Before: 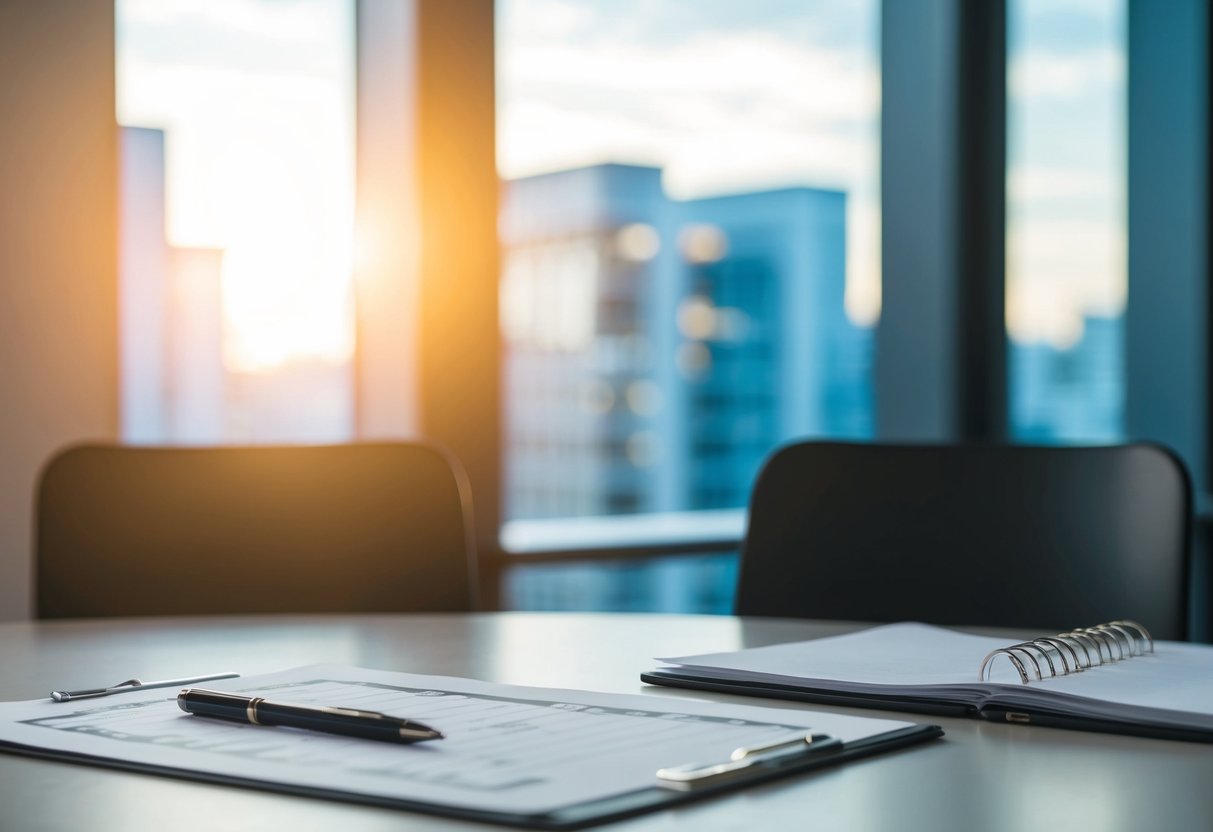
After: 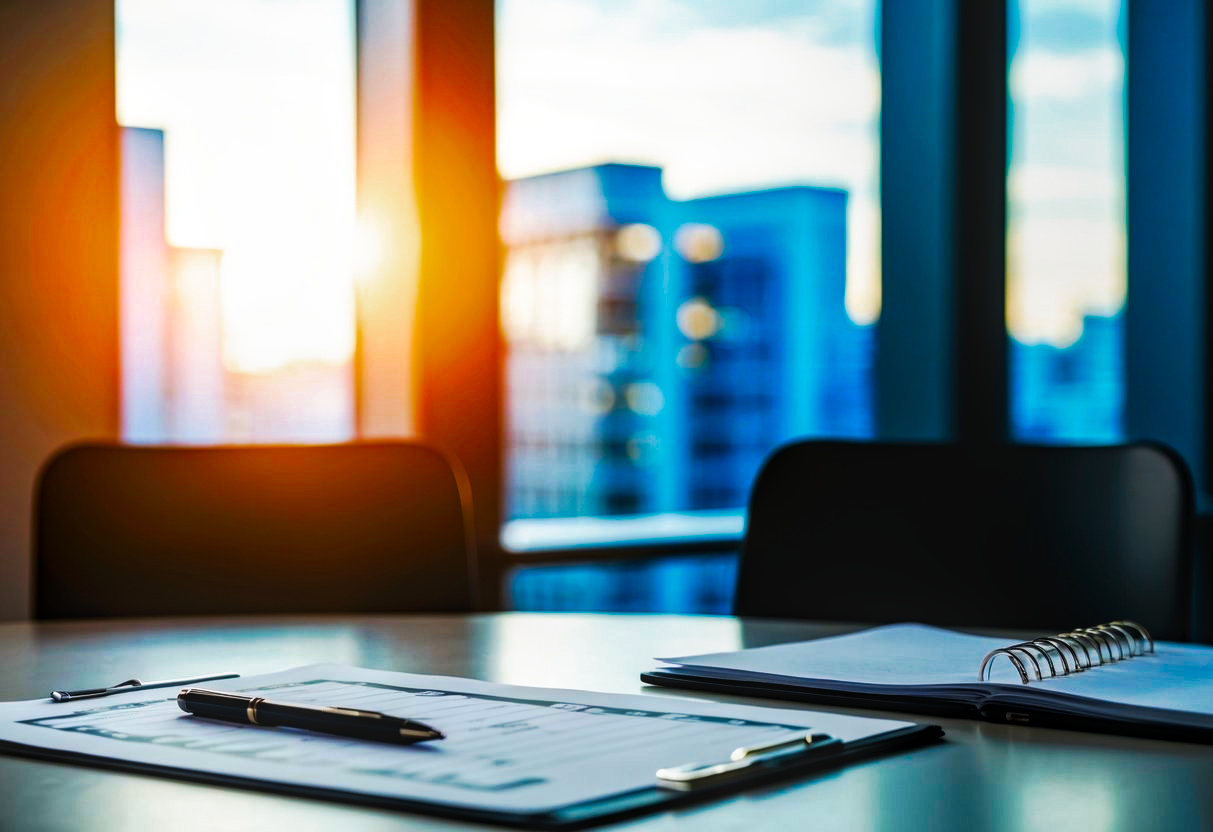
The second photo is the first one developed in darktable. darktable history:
haze removal: compatibility mode true, adaptive false
local contrast: on, module defaults
color zones: curves: ch0 [(0, 0.425) (0.143, 0.422) (0.286, 0.42) (0.429, 0.419) (0.571, 0.419) (0.714, 0.42) (0.857, 0.422) (1, 0.425)]; ch1 [(0, 0.666) (0.143, 0.669) (0.286, 0.671) (0.429, 0.67) (0.571, 0.67) (0.714, 0.67) (0.857, 0.67) (1, 0.666)]
tone curve: curves: ch0 [(0, 0) (0.003, 0.007) (0.011, 0.009) (0.025, 0.01) (0.044, 0.012) (0.069, 0.013) (0.1, 0.014) (0.136, 0.021) (0.177, 0.038) (0.224, 0.06) (0.277, 0.099) (0.335, 0.16) (0.399, 0.227) (0.468, 0.329) (0.543, 0.45) (0.623, 0.594) (0.709, 0.756) (0.801, 0.868) (0.898, 0.971) (1, 1)], preserve colors none
